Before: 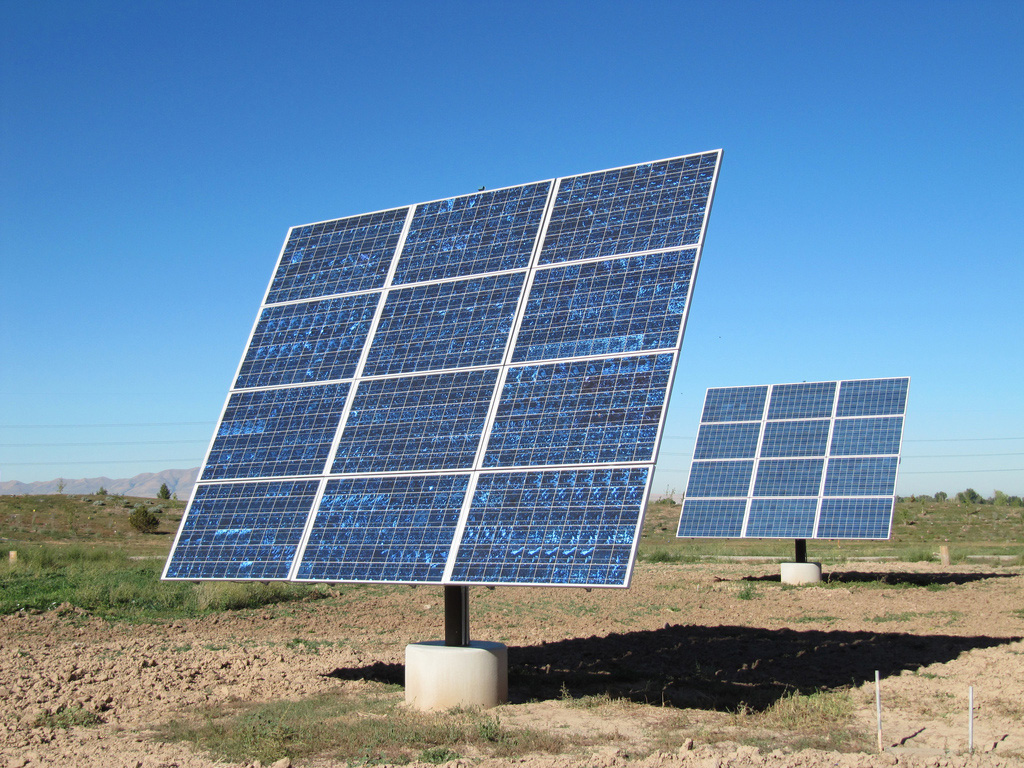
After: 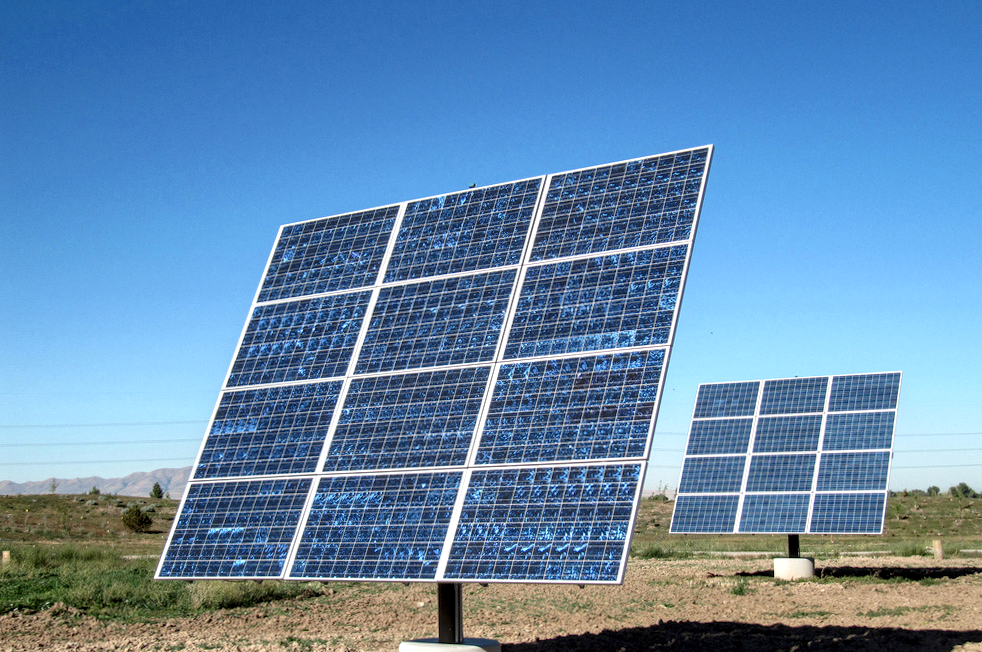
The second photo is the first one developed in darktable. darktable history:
crop and rotate: angle 0.353°, left 0.41%, right 2.84%, bottom 14.295%
local contrast: highlights 60%, shadows 60%, detail 160%
